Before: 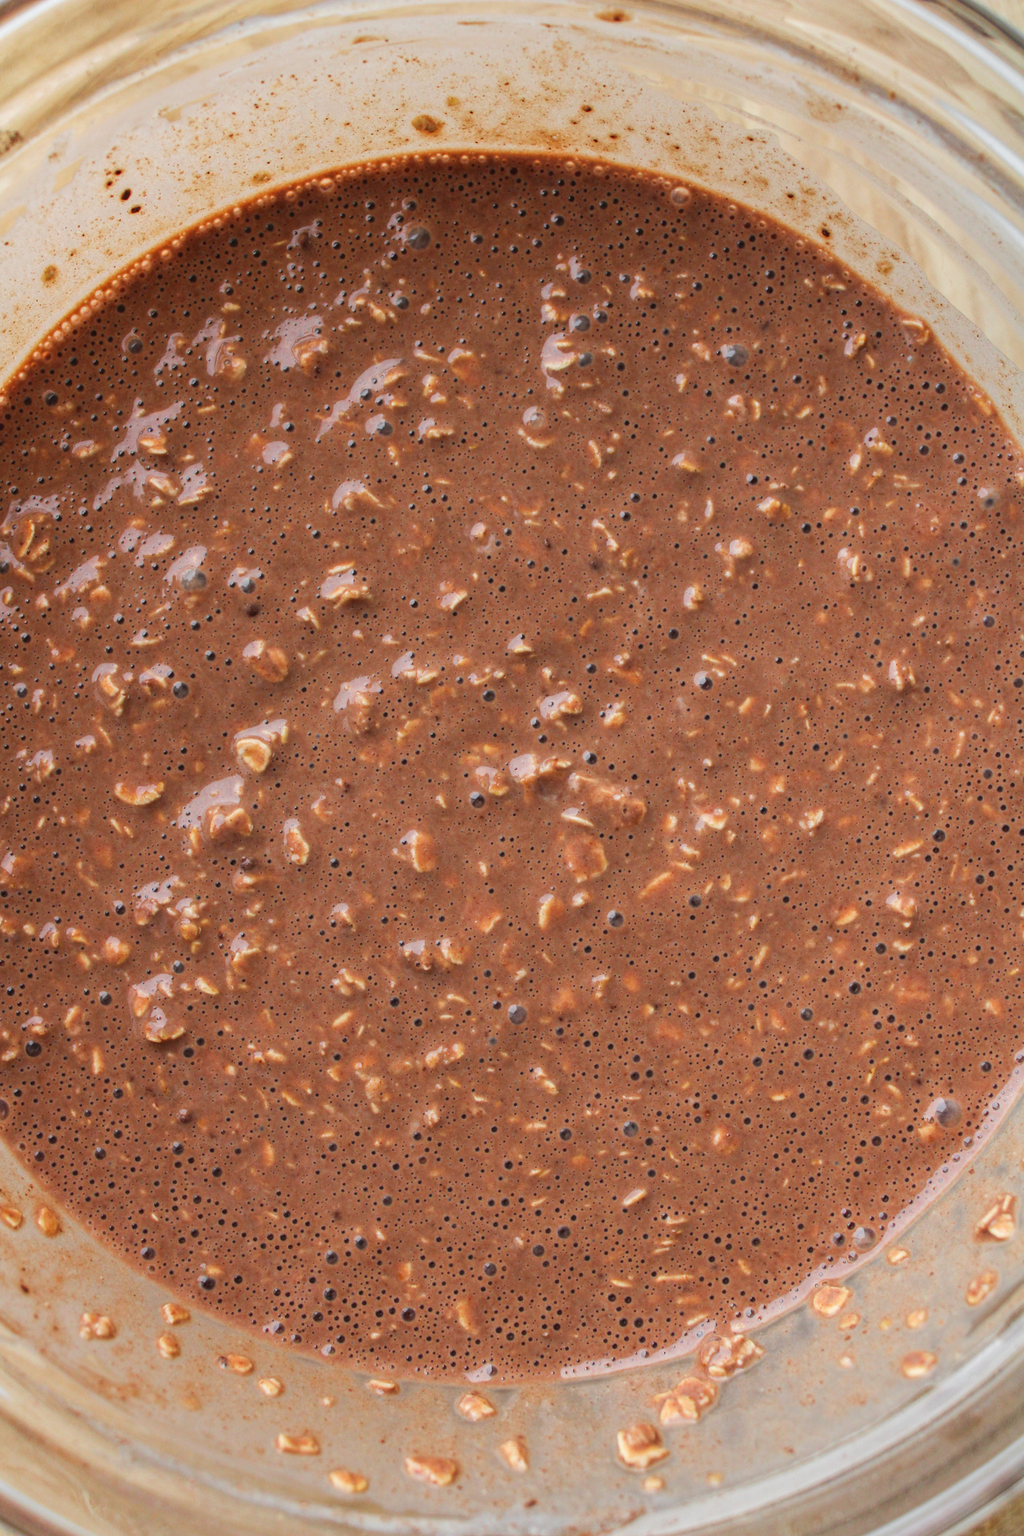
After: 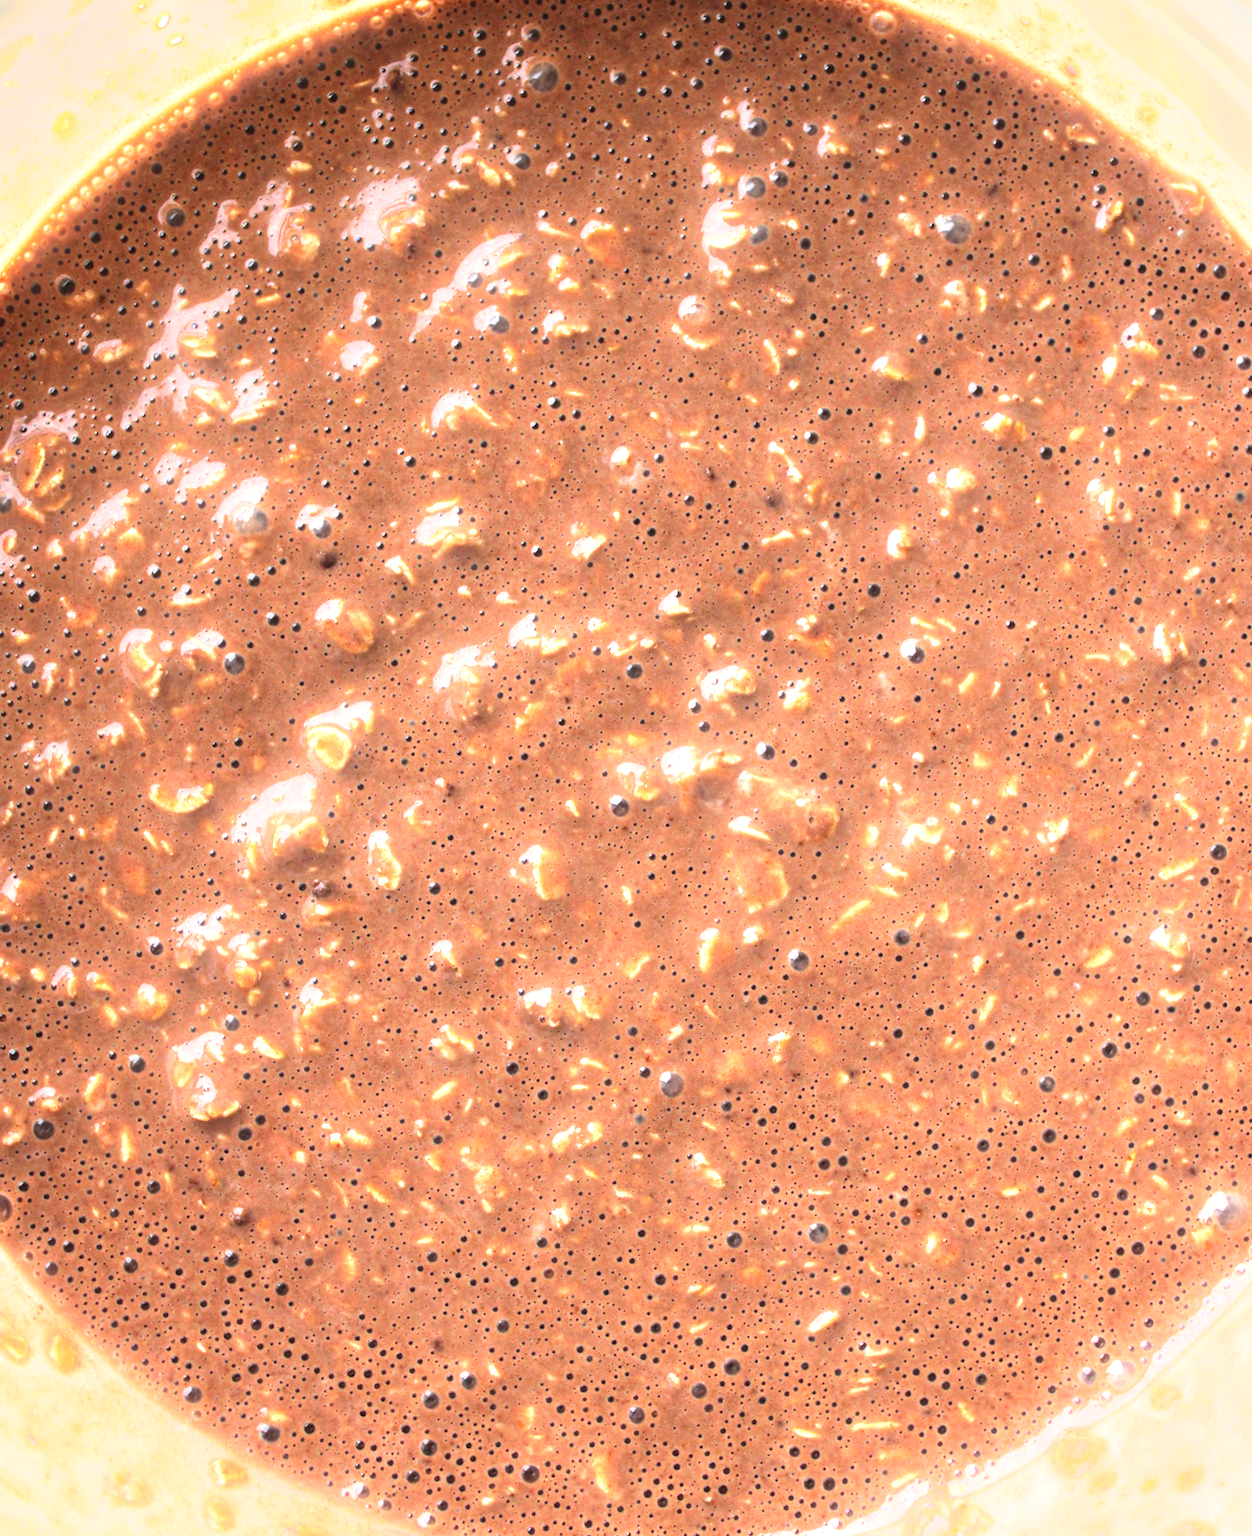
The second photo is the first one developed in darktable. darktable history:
tone equalizer: -8 EV -0.417 EV, -7 EV -0.389 EV, -6 EV -0.333 EV, -5 EV -0.222 EV, -3 EV 0.222 EV, -2 EV 0.333 EV, -1 EV 0.389 EV, +0 EV 0.417 EV, edges refinement/feathering 500, mask exposure compensation -1.57 EV, preserve details no
crop and rotate: angle 0.03°, top 11.643%, right 5.651%, bottom 11.189%
bloom: size 5%, threshold 95%, strength 15%
exposure: exposure 0.95 EV, compensate highlight preservation false
